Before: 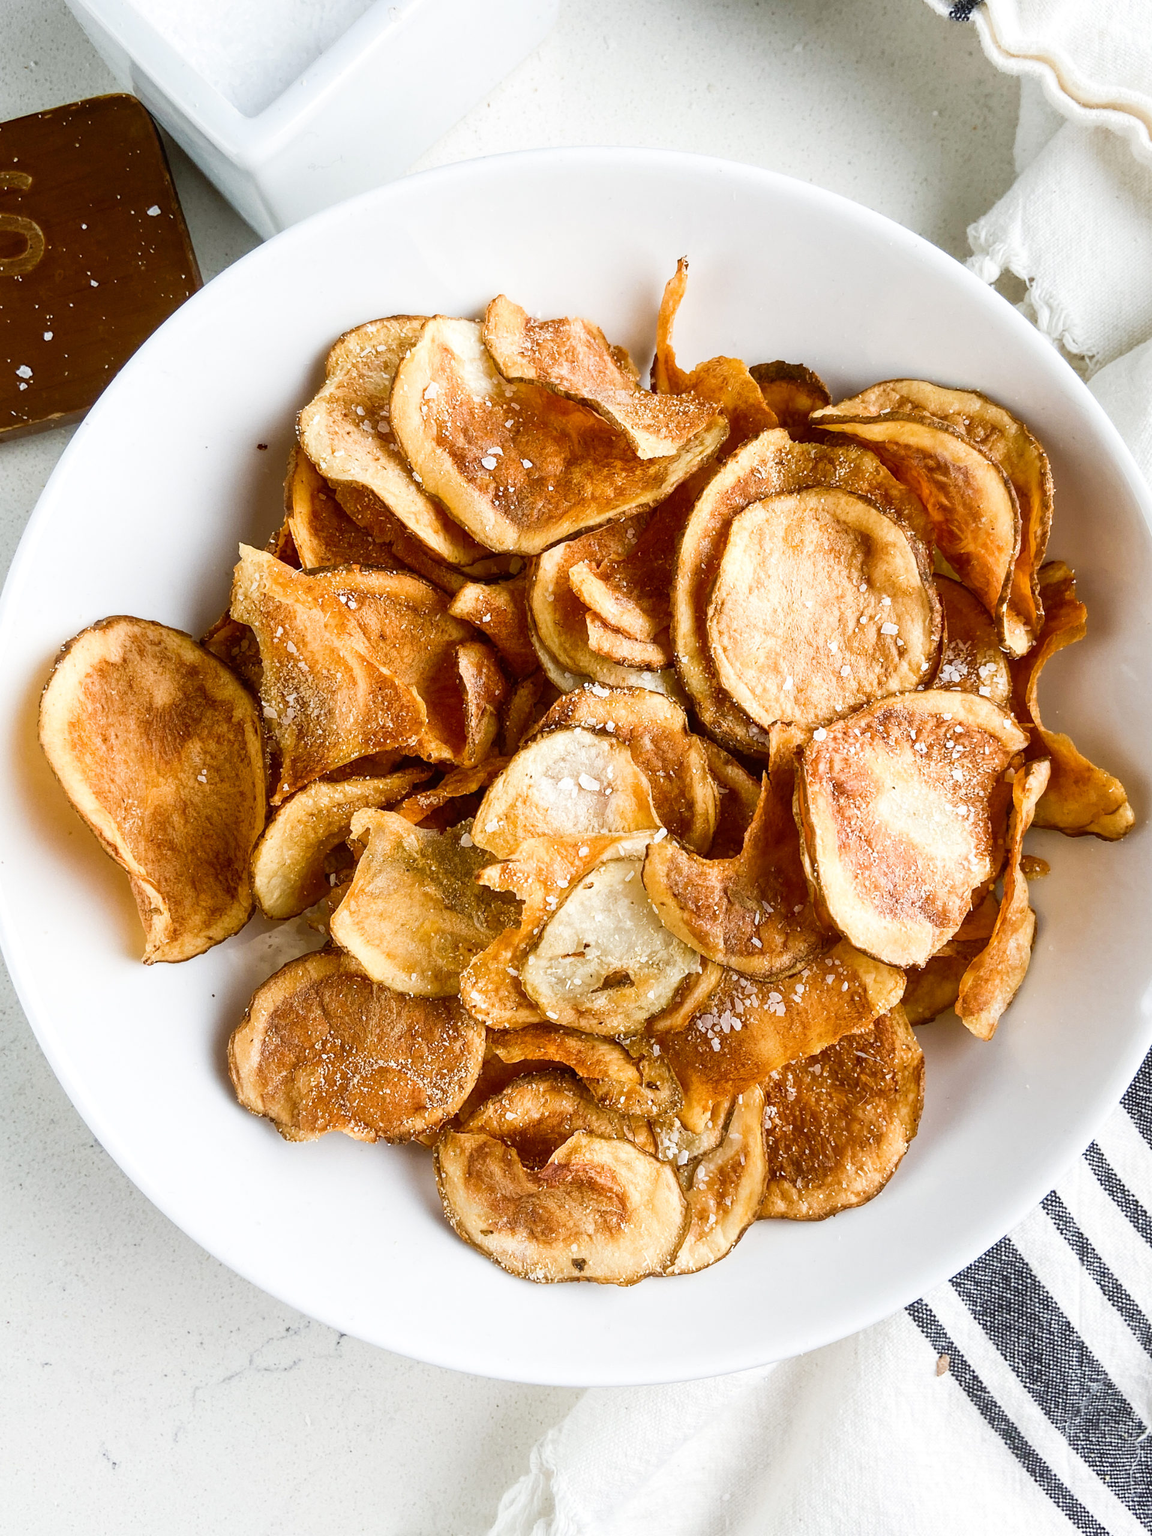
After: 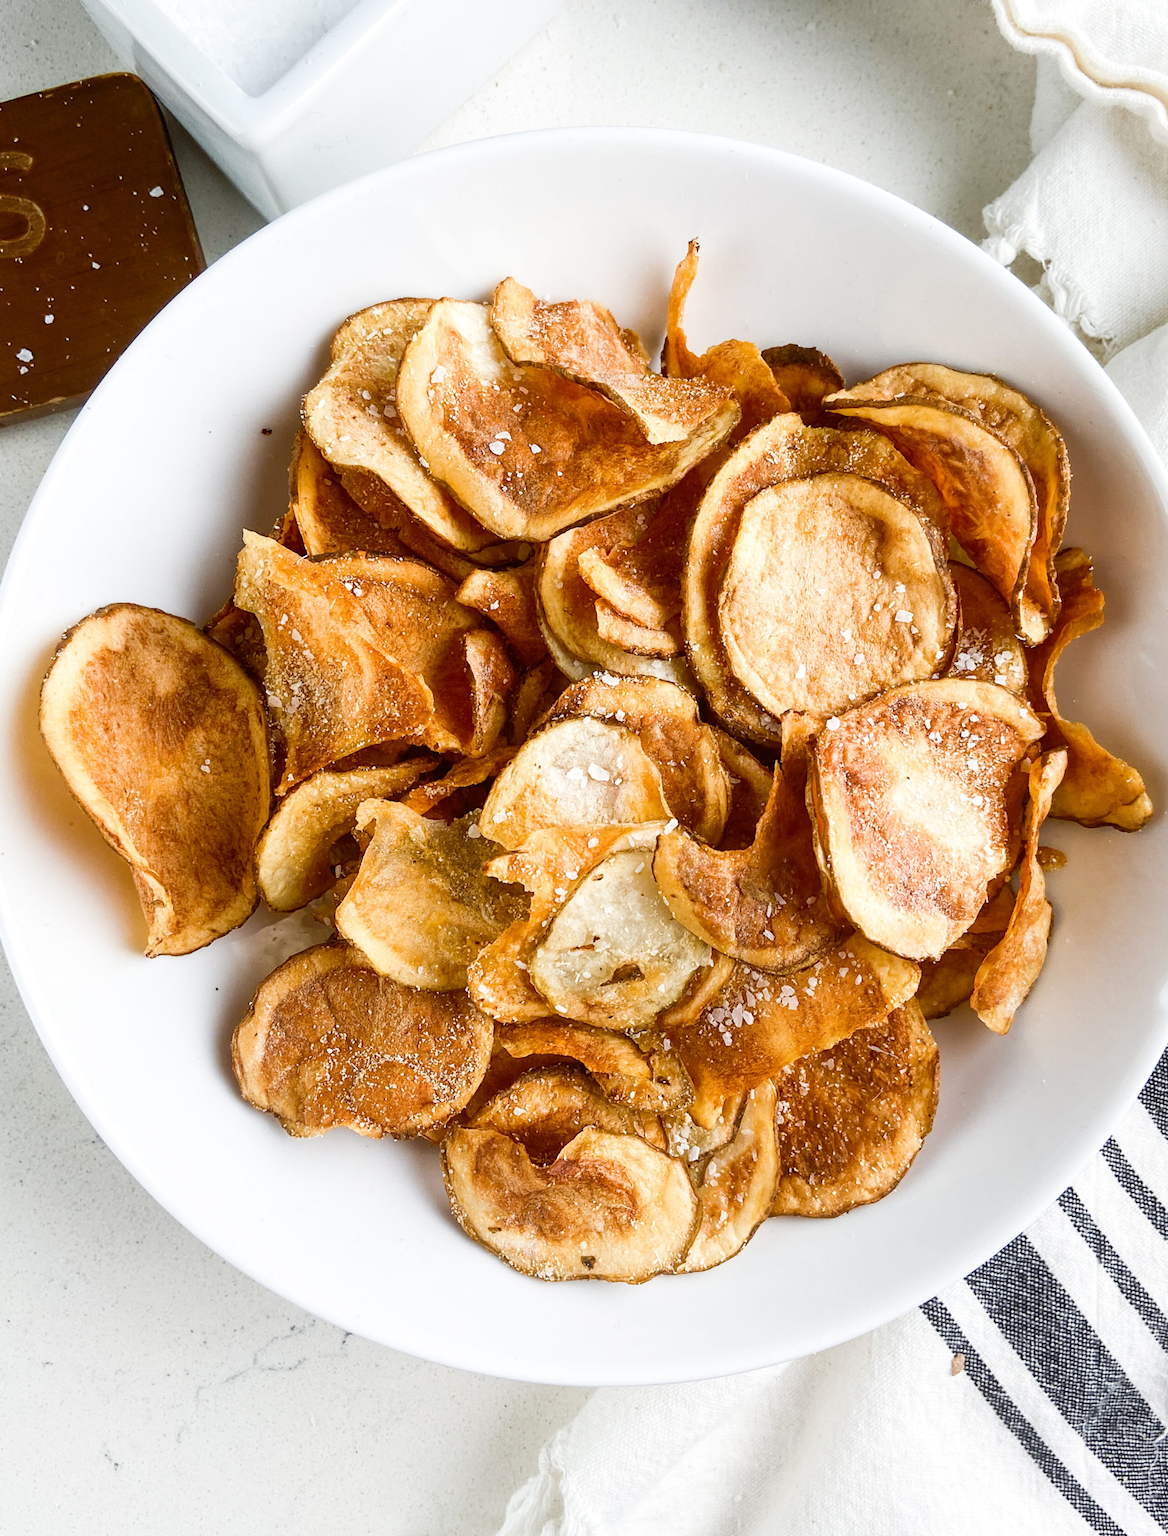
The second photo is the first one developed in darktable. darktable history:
crop: top 1.449%, right 0.034%
